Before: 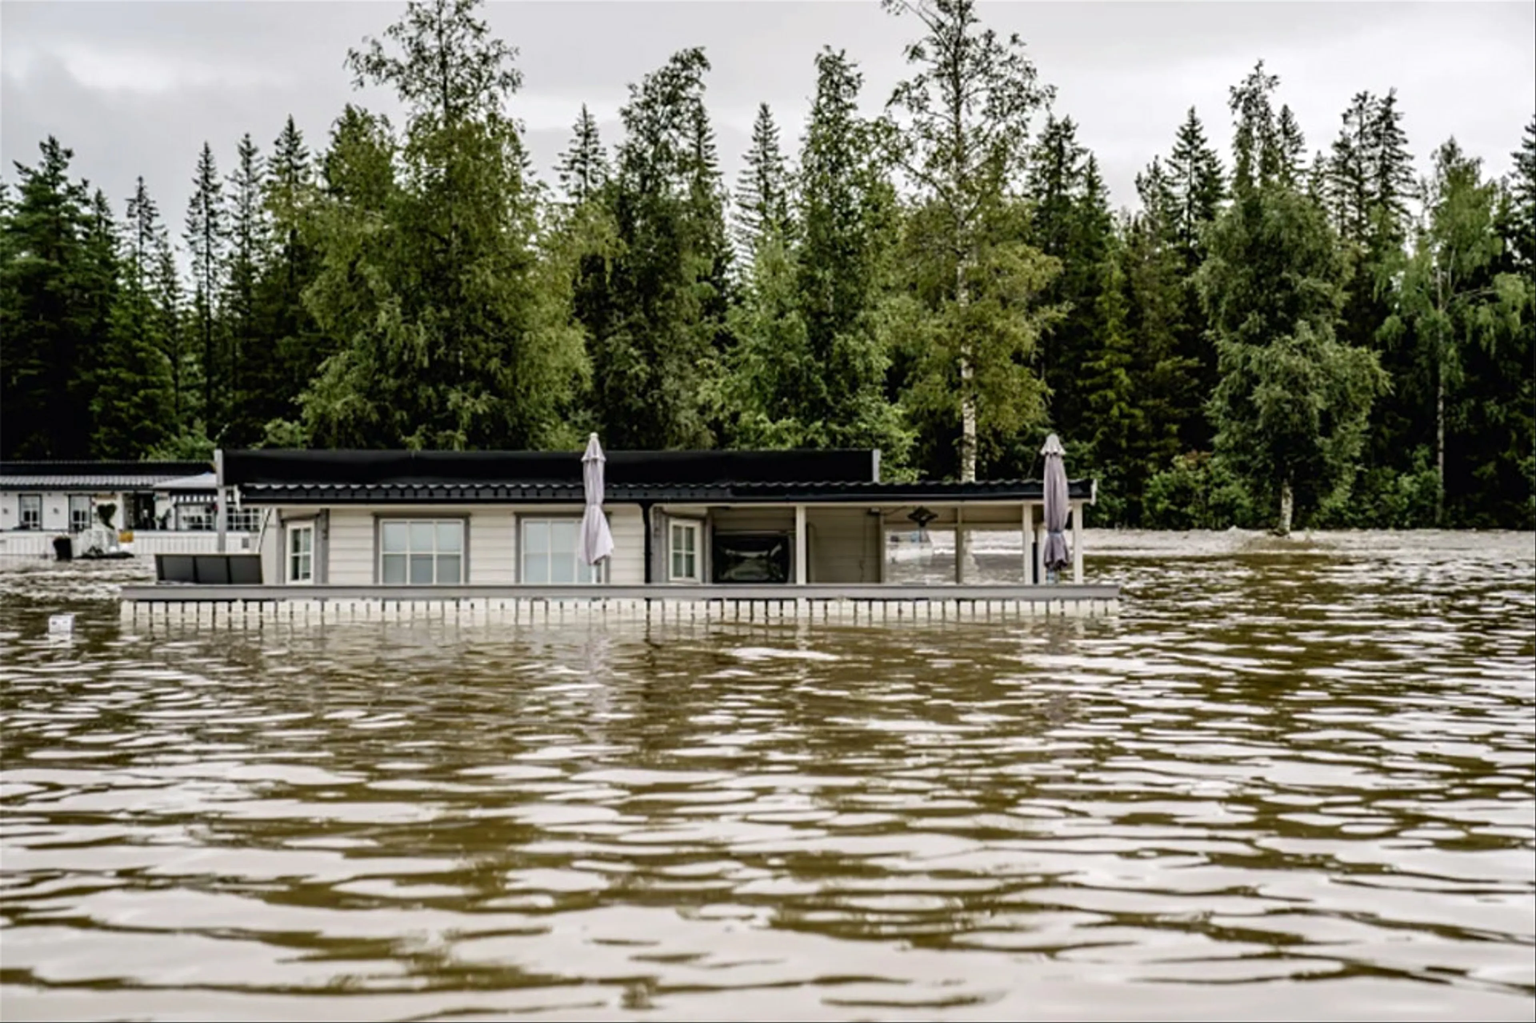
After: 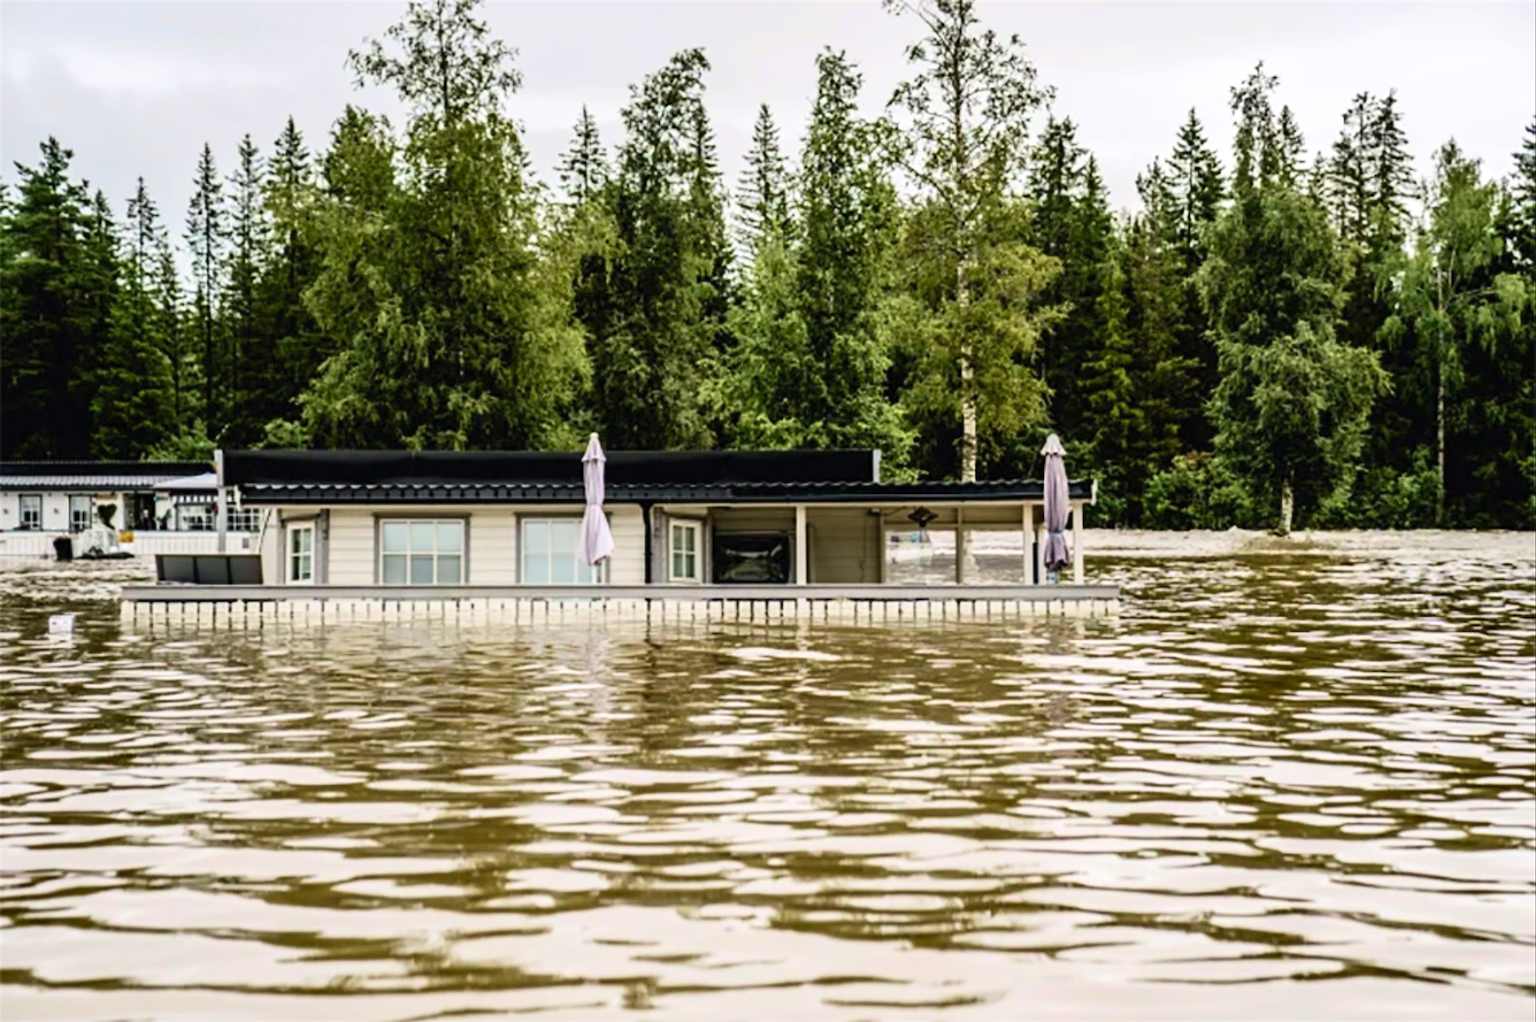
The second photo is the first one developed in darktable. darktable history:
velvia: on, module defaults
contrast brightness saturation: contrast 0.2, brightness 0.16, saturation 0.22
